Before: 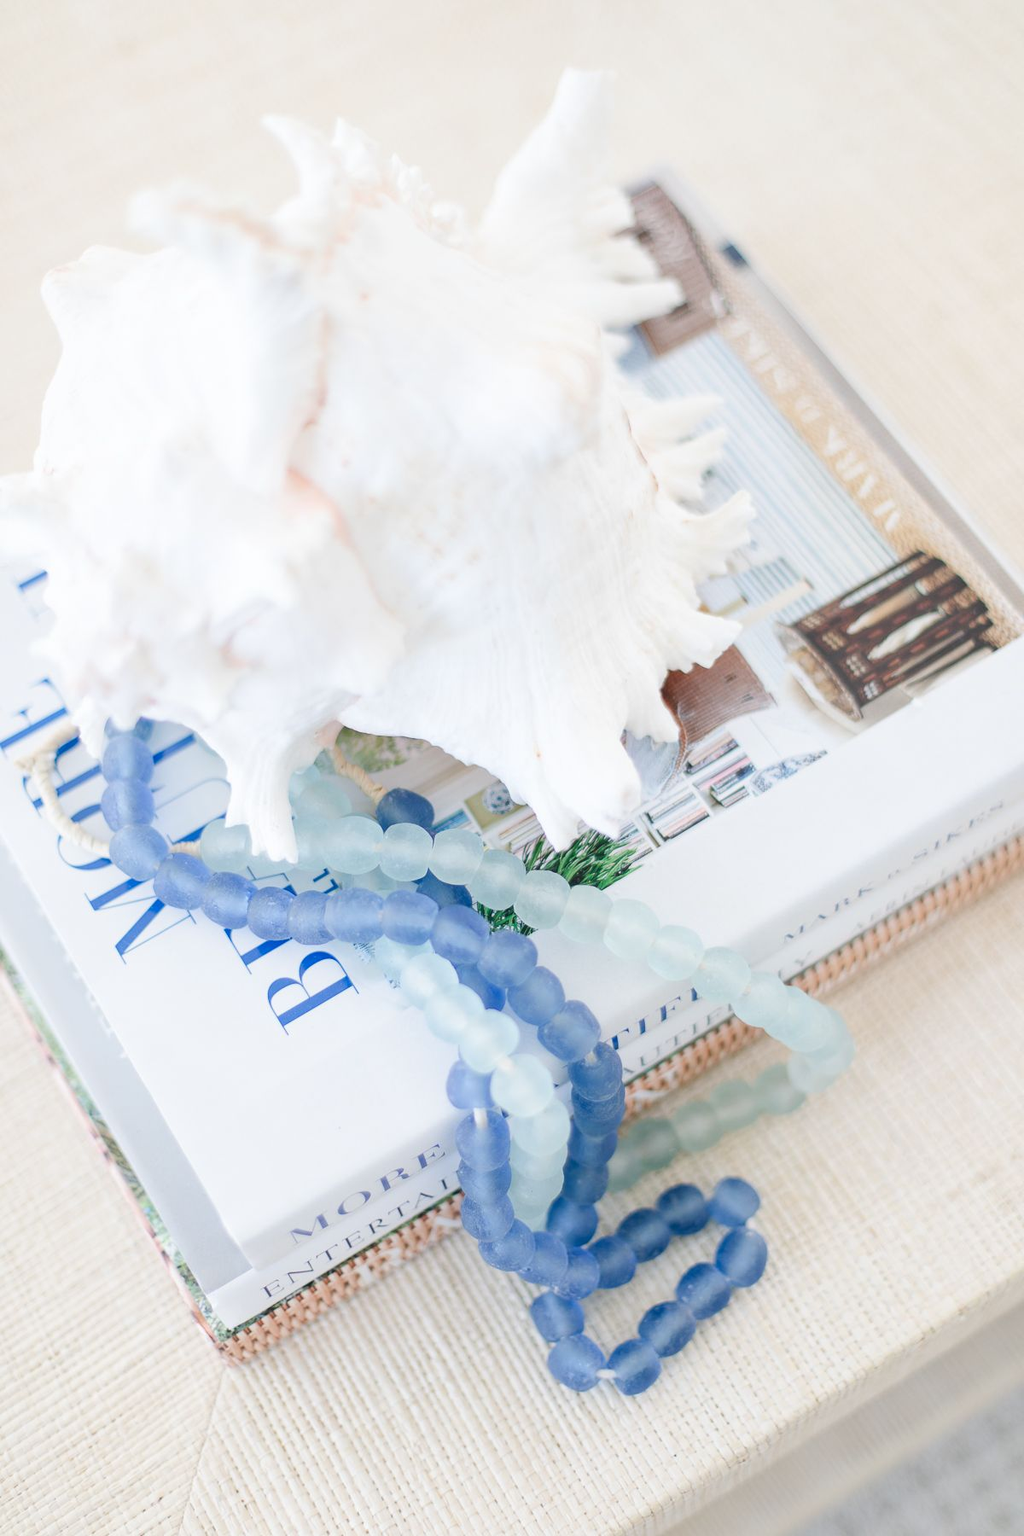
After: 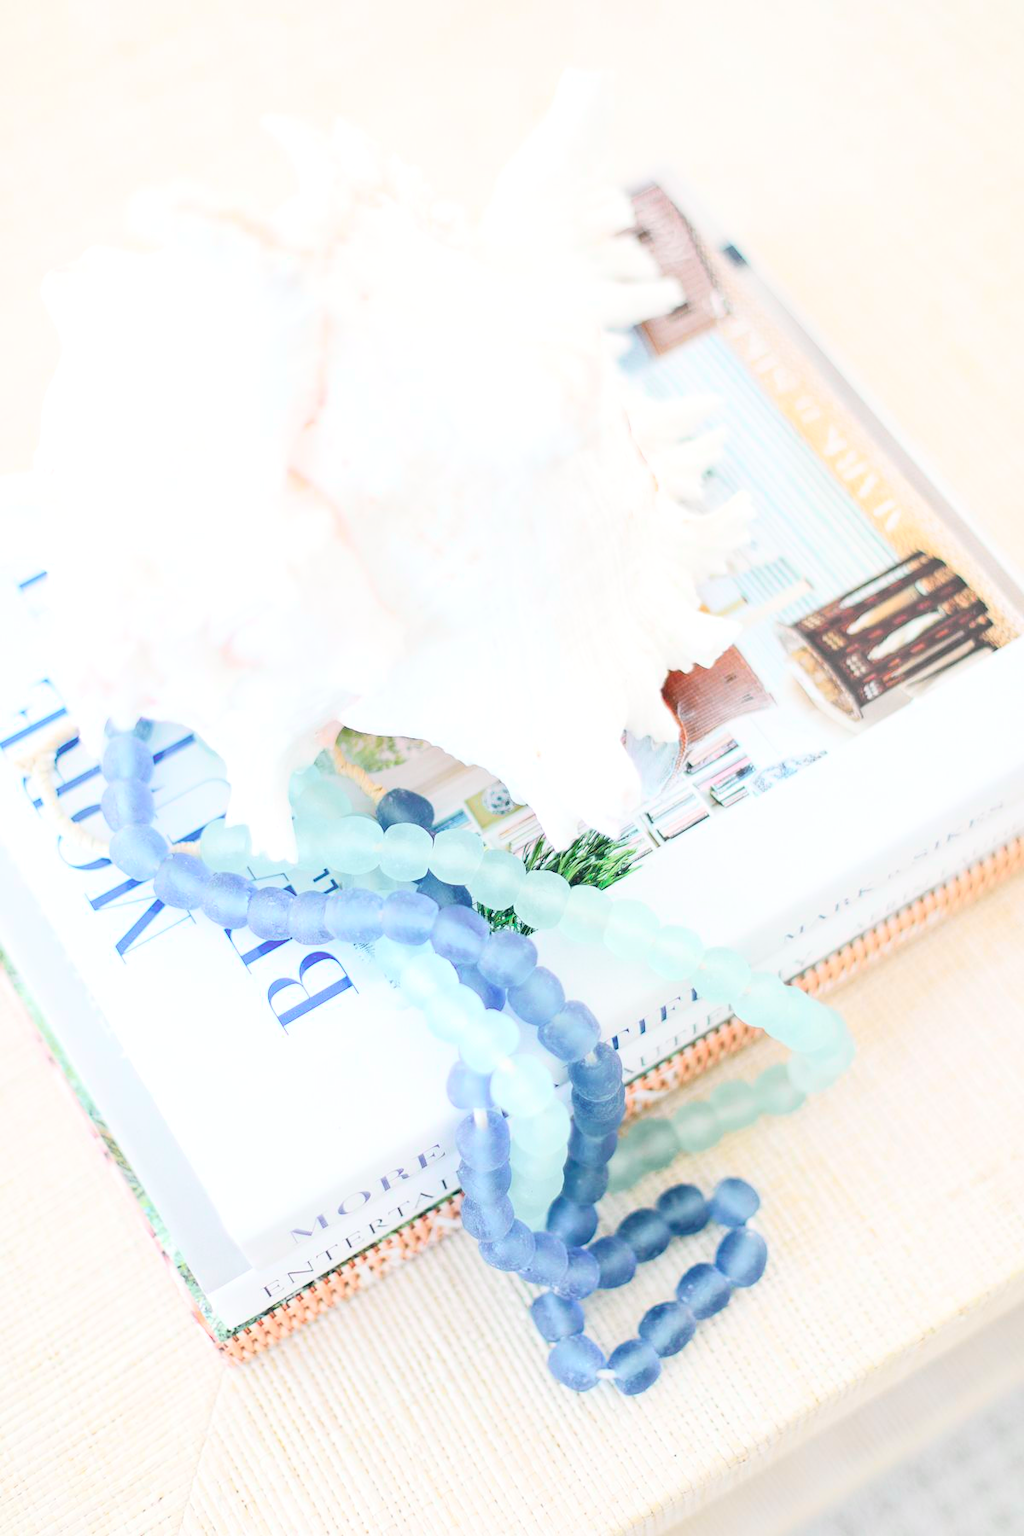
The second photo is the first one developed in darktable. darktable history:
tone curve: curves: ch0 [(0, 0.005) (0.103, 0.097) (0.18, 0.22) (0.4, 0.485) (0.5, 0.612) (0.668, 0.787) (0.823, 0.894) (1, 0.971)]; ch1 [(0, 0) (0.172, 0.123) (0.324, 0.253) (0.396, 0.388) (0.478, 0.461) (0.499, 0.498) (0.522, 0.528) (0.609, 0.686) (0.704, 0.818) (1, 1)]; ch2 [(0, 0) (0.411, 0.424) (0.496, 0.501) (0.515, 0.514) (0.555, 0.585) (0.641, 0.69) (1, 1)], color space Lab, independent channels, preserve colors none
levels: levels [0, 0.476, 0.951]
